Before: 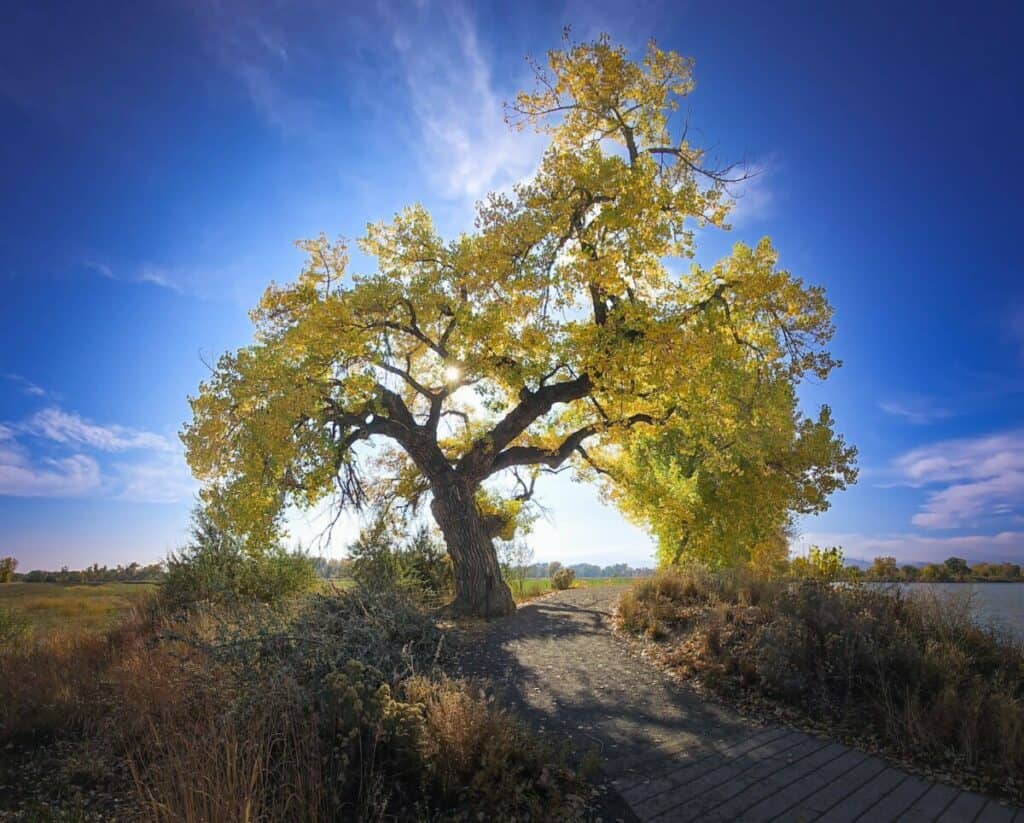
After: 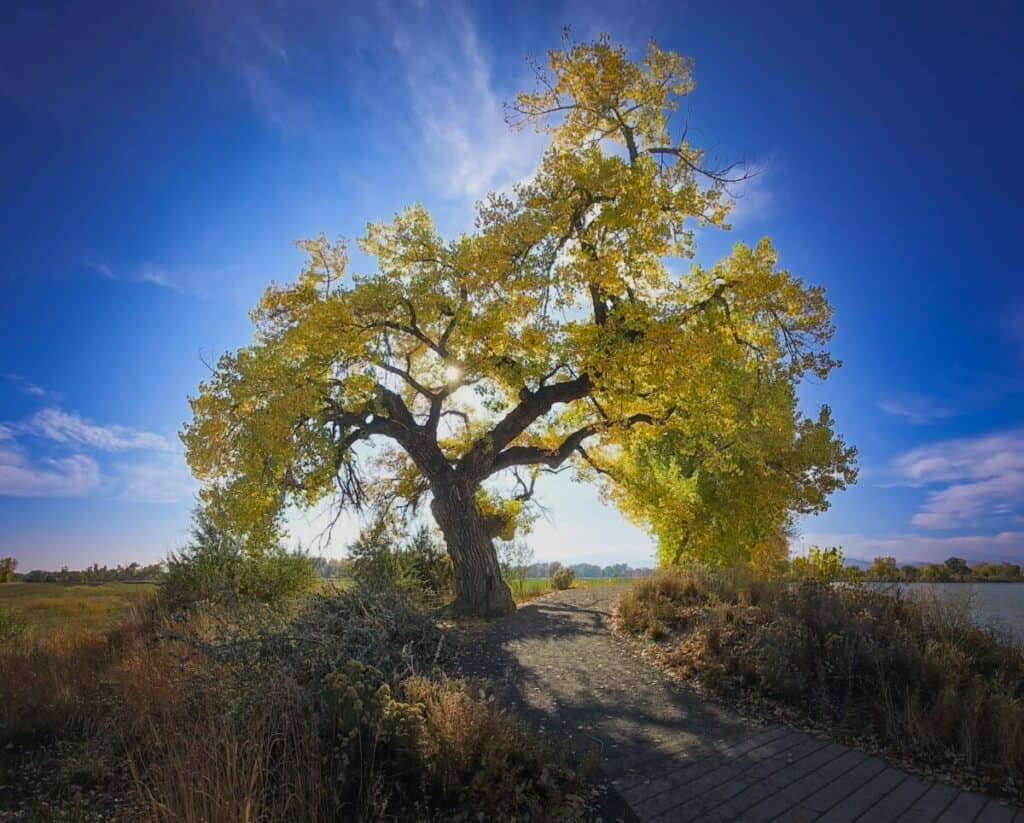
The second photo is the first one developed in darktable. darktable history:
tone equalizer: on, module defaults
shadows and highlights: radius 121.24, shadows 21.91, white point adjustment -9.66, highlights -14.9, soften with gaussian
